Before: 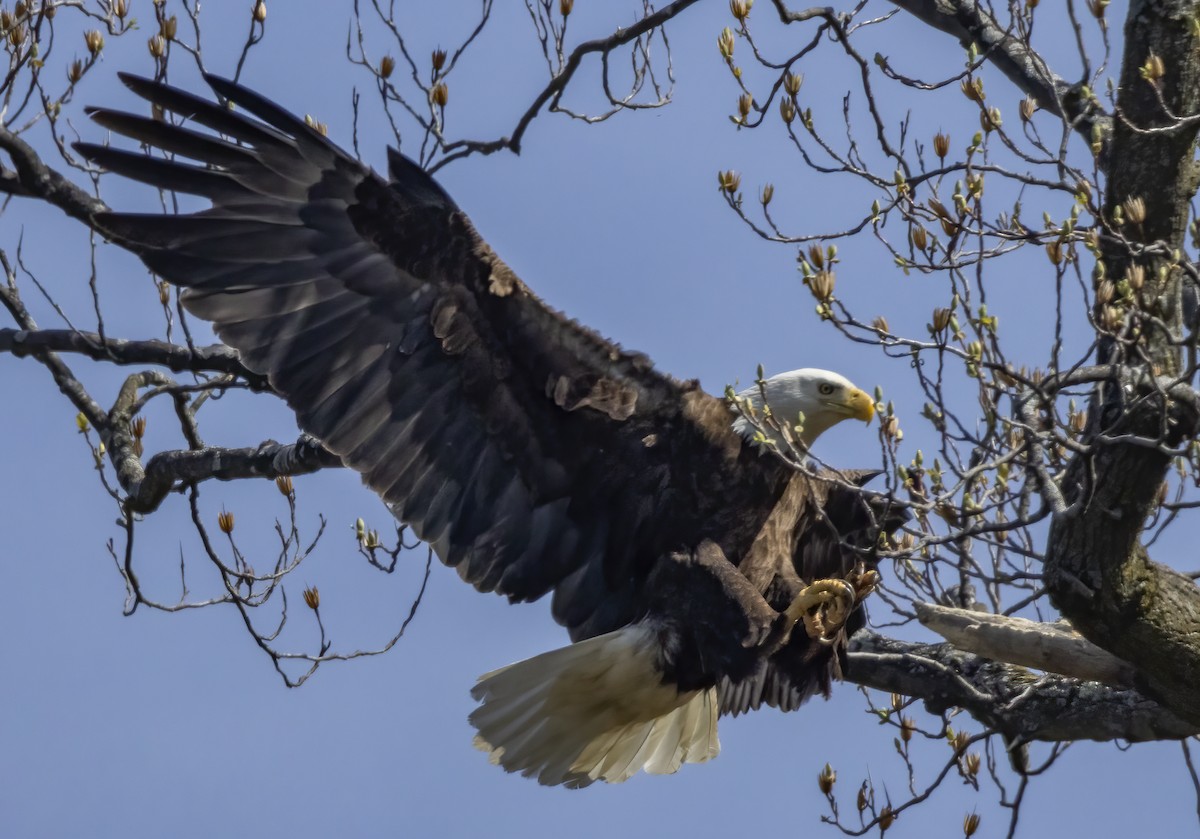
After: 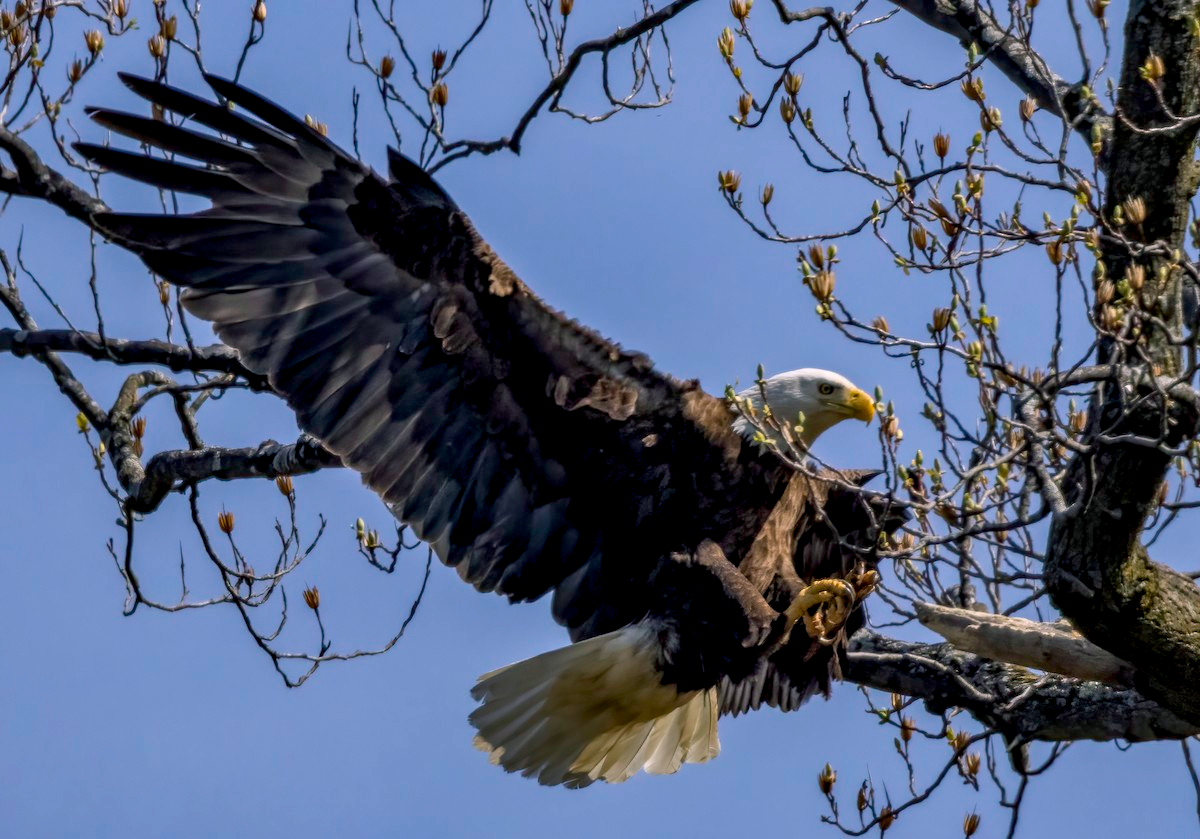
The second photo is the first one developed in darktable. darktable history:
color balance rgb: shadows lift › chroma 2%, shadows lift › hue 217.2°, power › chroma 0.25%, power › hue 60°, highlights gain › chroma 1.5%, highlights gain › hue 309.6°, global offset › luminance -0.5%, perceptual saturation grading › global saturation 15%, global vibrance 20%
local contrast: on, module defaults
